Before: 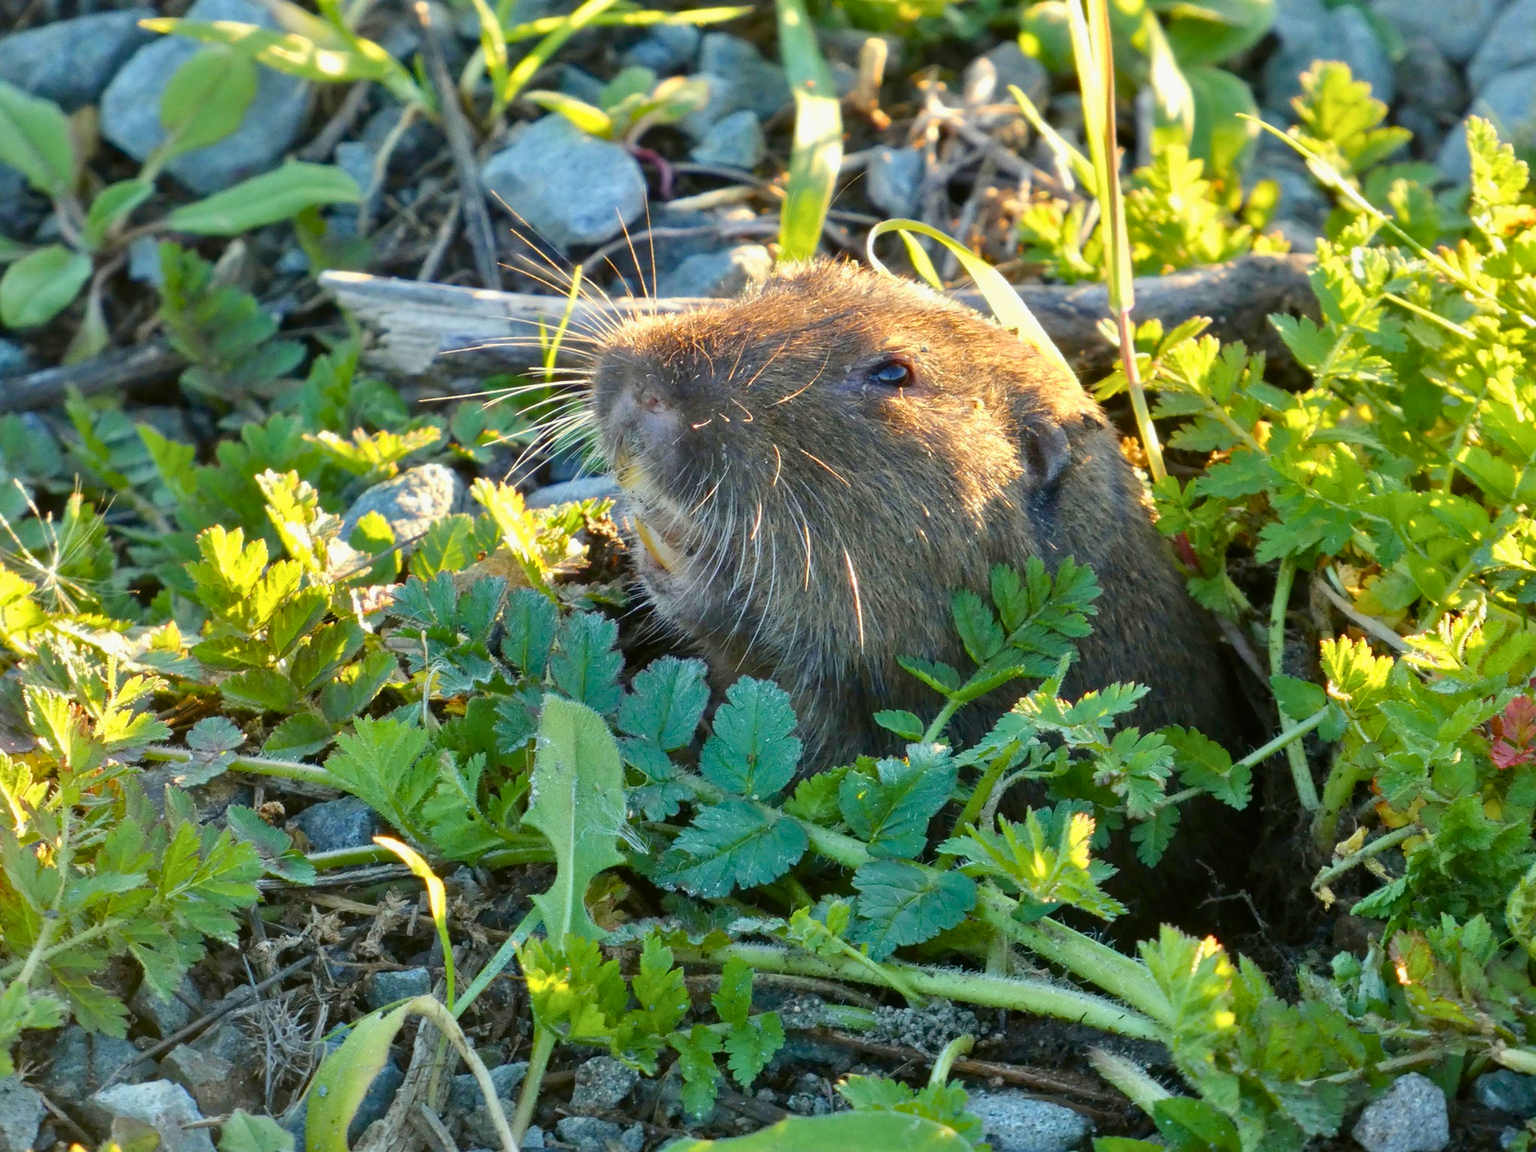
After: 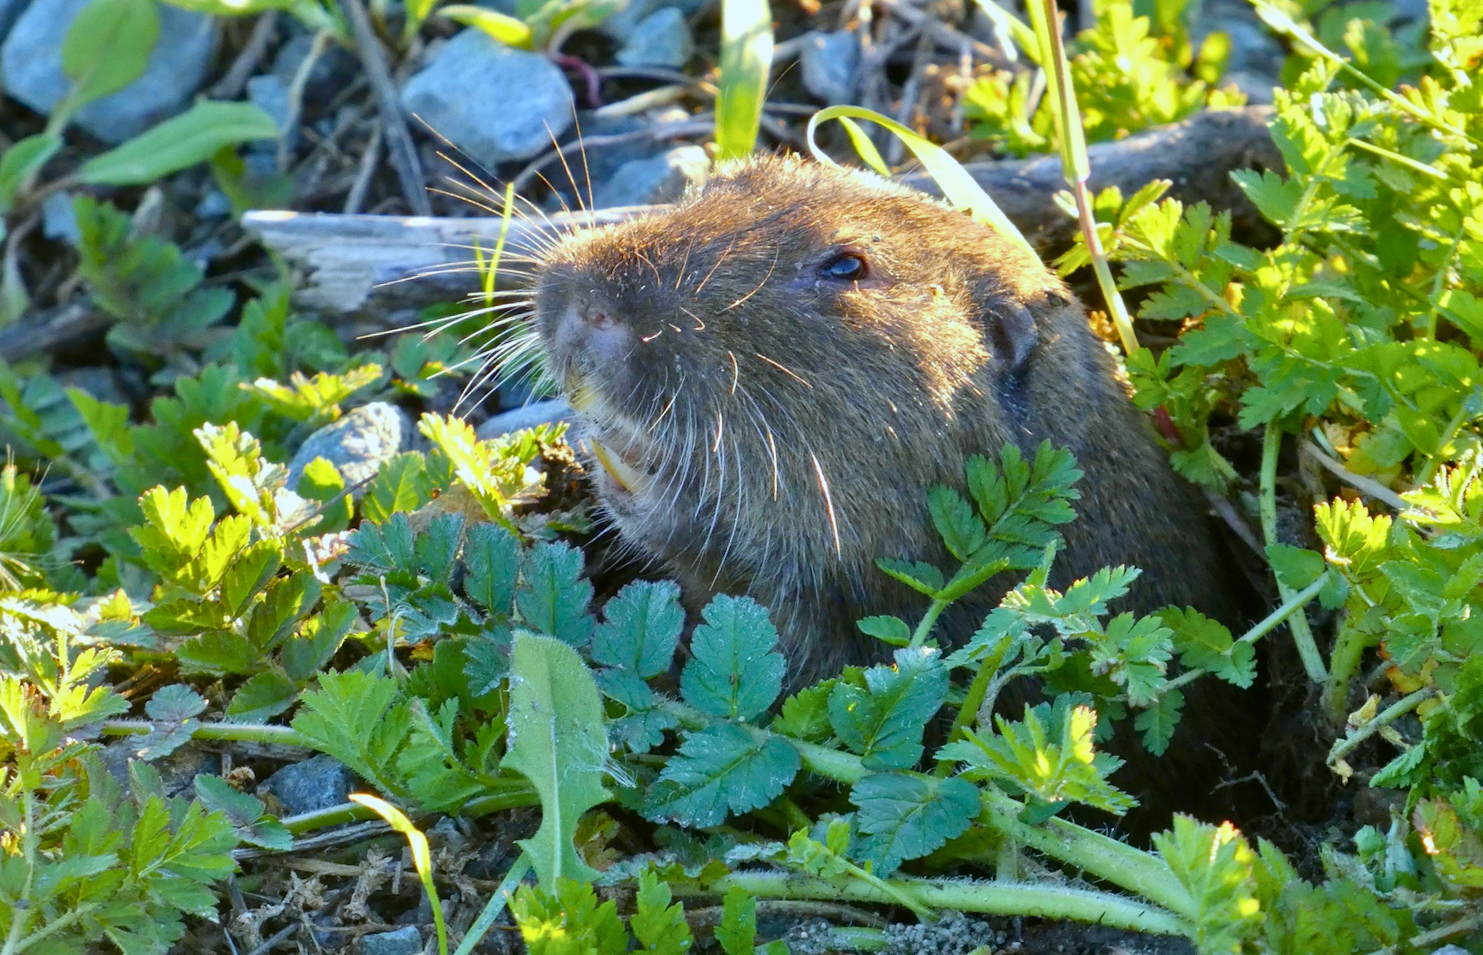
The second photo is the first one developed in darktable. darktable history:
crop: left 1.964%, top 3.251%, right 1.122%, bottom 4.933%
rotate and perspective: rotation -5°, crop left 0.05, crop right 0.952, crop top 0.11, crop bottom 0.89
white balance: red 0.926, green 1.003, blue 1.133
shadows and highlights: shadows 52.34, highlights -28.23, soften with gaussian
